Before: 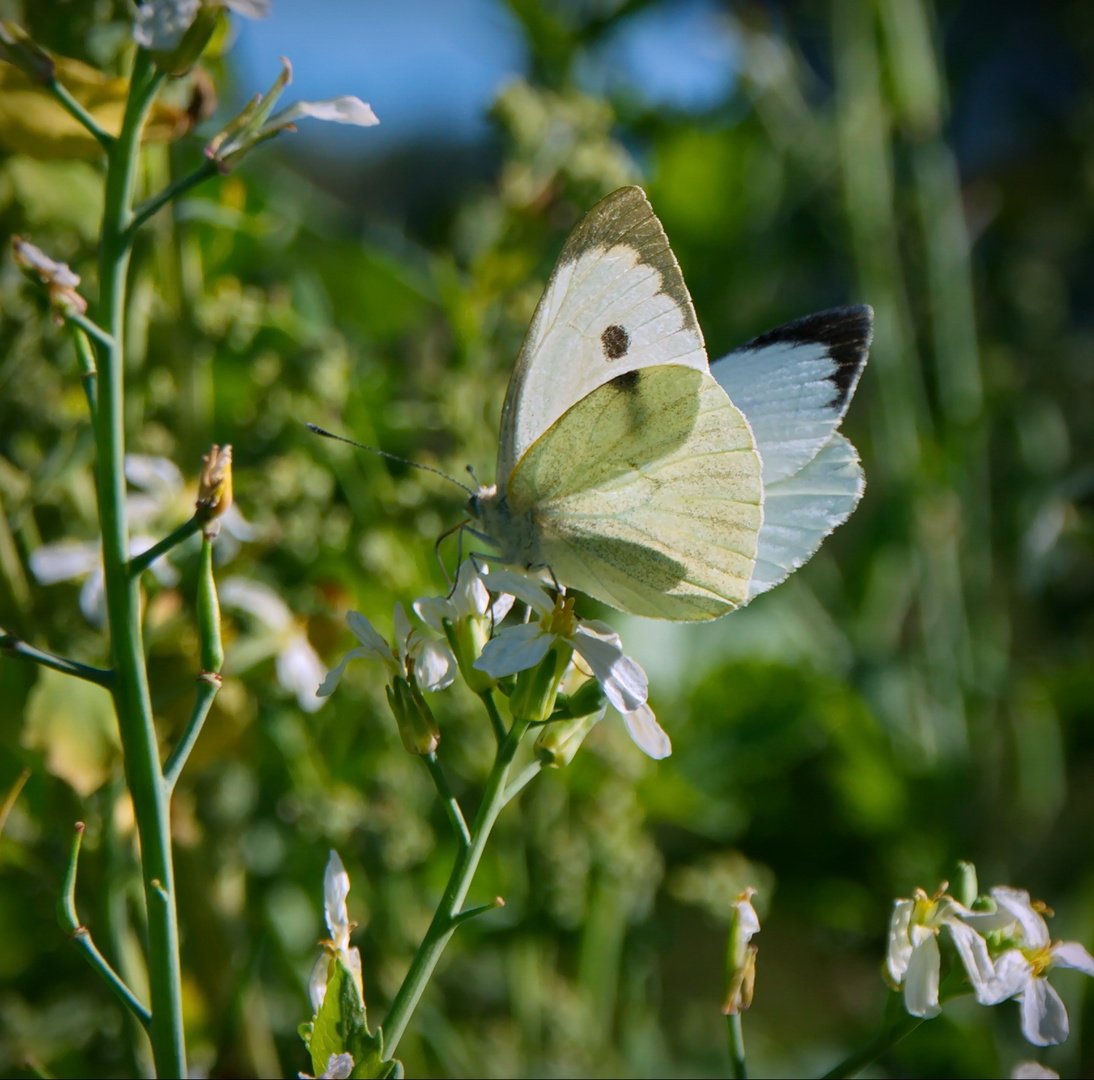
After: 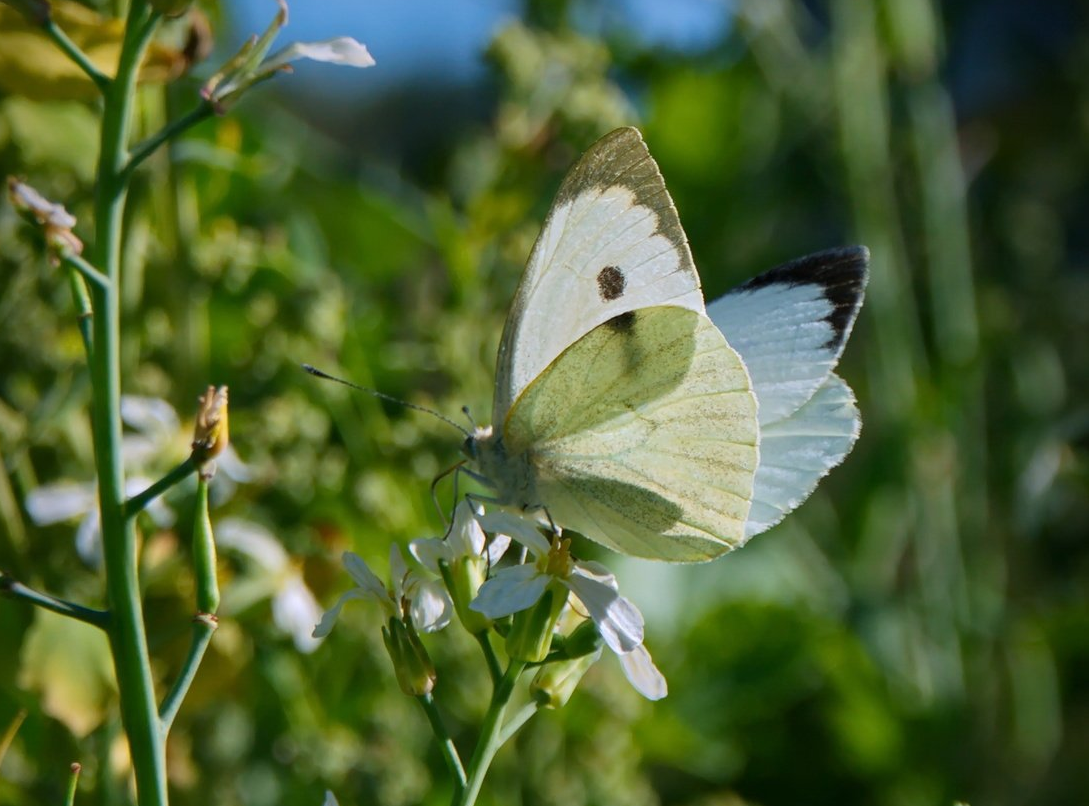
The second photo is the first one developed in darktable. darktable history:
crop: left 0.387%, top 5.469%, bottom 19.809%
white balance: red 0.978, blue 0.999
